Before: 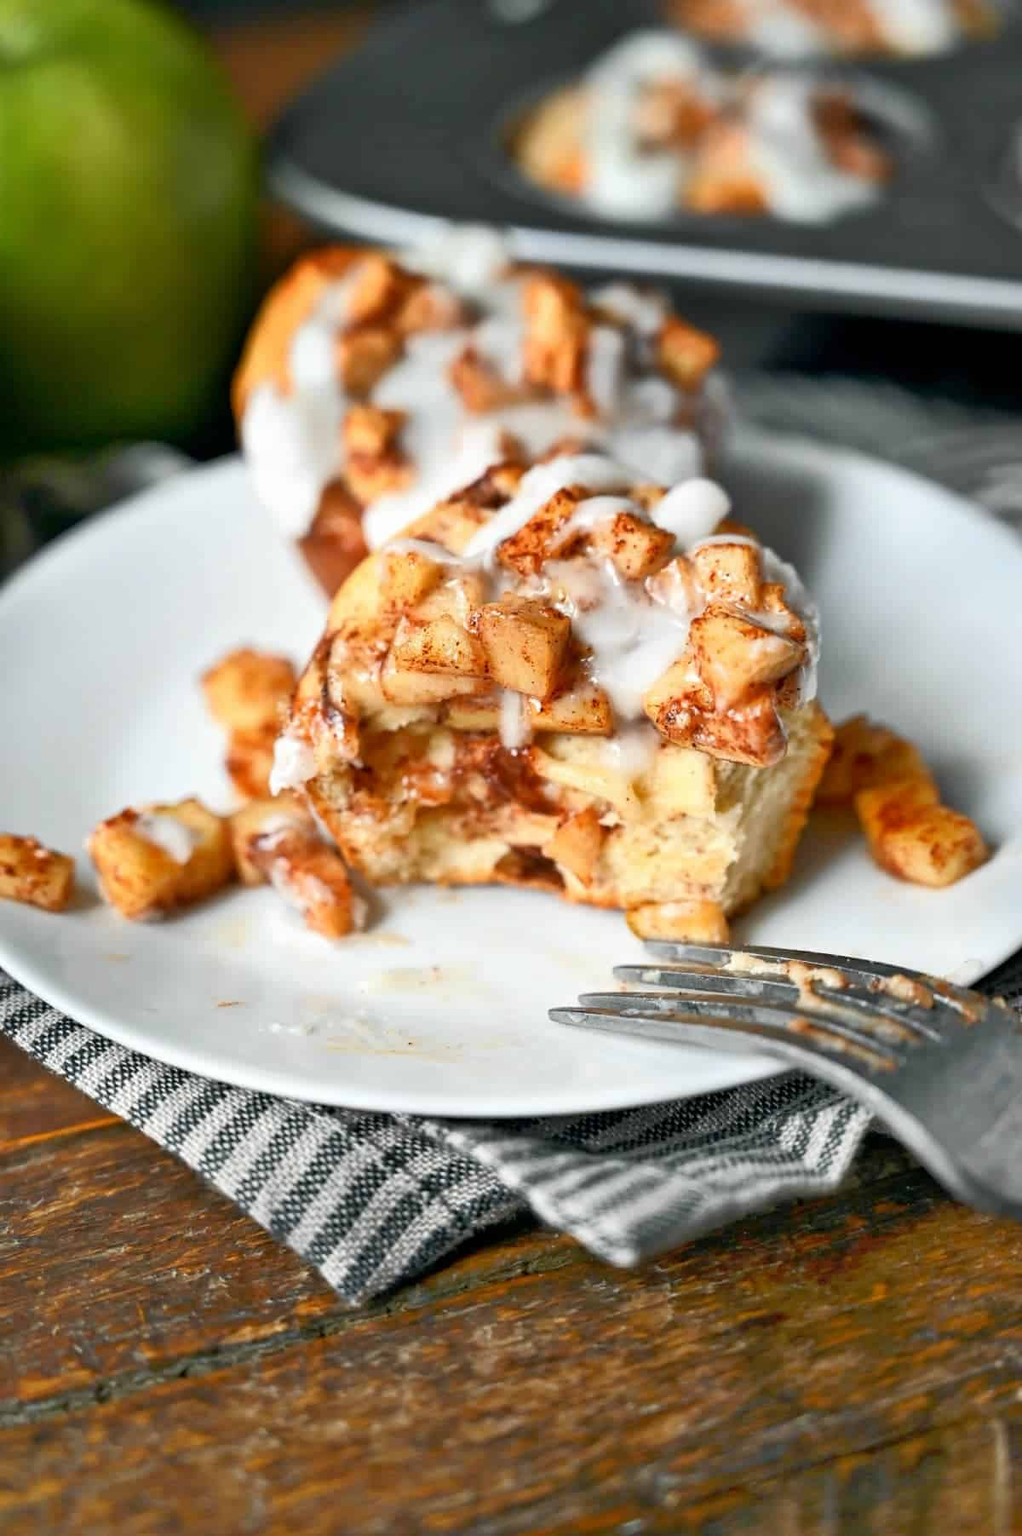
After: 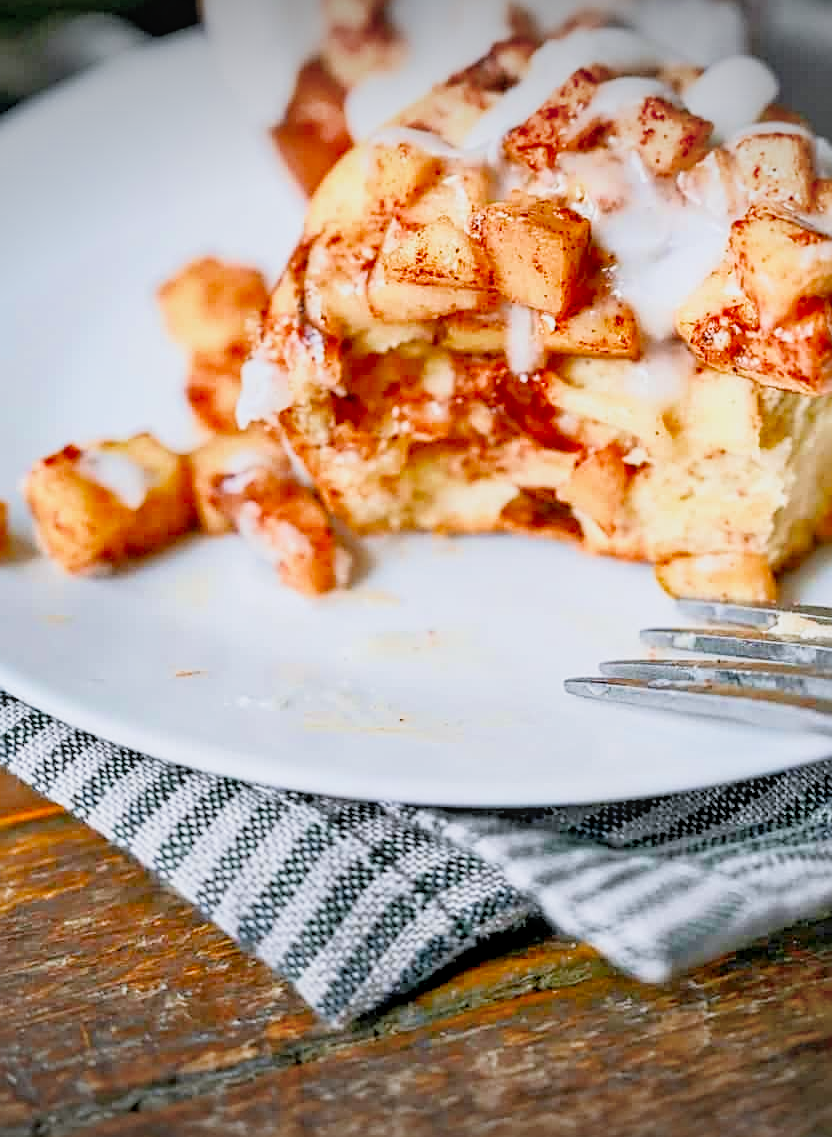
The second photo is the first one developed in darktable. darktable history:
sharpen: on, module defaults
exposure: black level correction 0, exposure 1.106 EV, compensate highlight preservation false
local contrast: on, module defaults
color calibration: illuminant as shot in camera, x 0.358, y 0.373, temperature 4628.91 K
crop: left 6.71%, top 28.019%, right 23.887%, bottom 8.909%
vignetting: fall-off start 99.34%, width/height ratio 1.303
filmic rgb: black relative exposure -8.82 EV, white relative exposure 4.99 EV, target black luminance 0%, hardness 3.78, latitude 66.8%, contrast 0.821, highlights saturation mix 11.19%, shadows ↔ highlights balance 20.55%, color science v5 (2021), contrast in shadows safe, contrast in highlights safe
